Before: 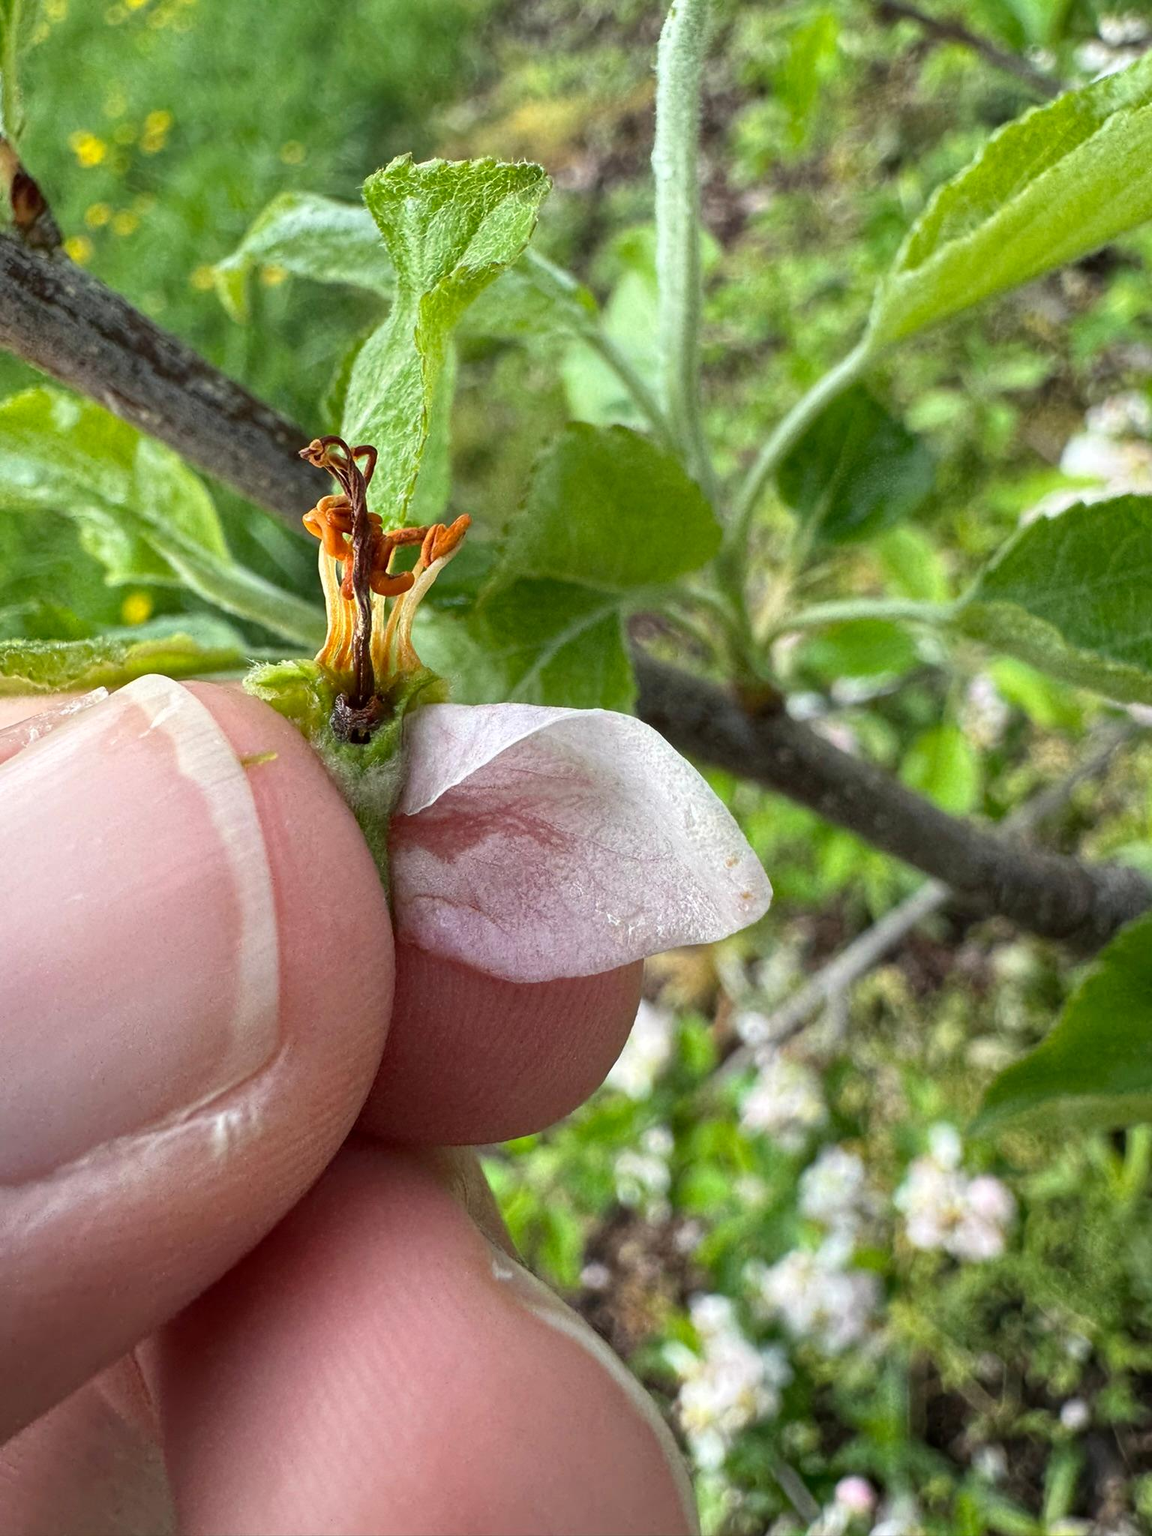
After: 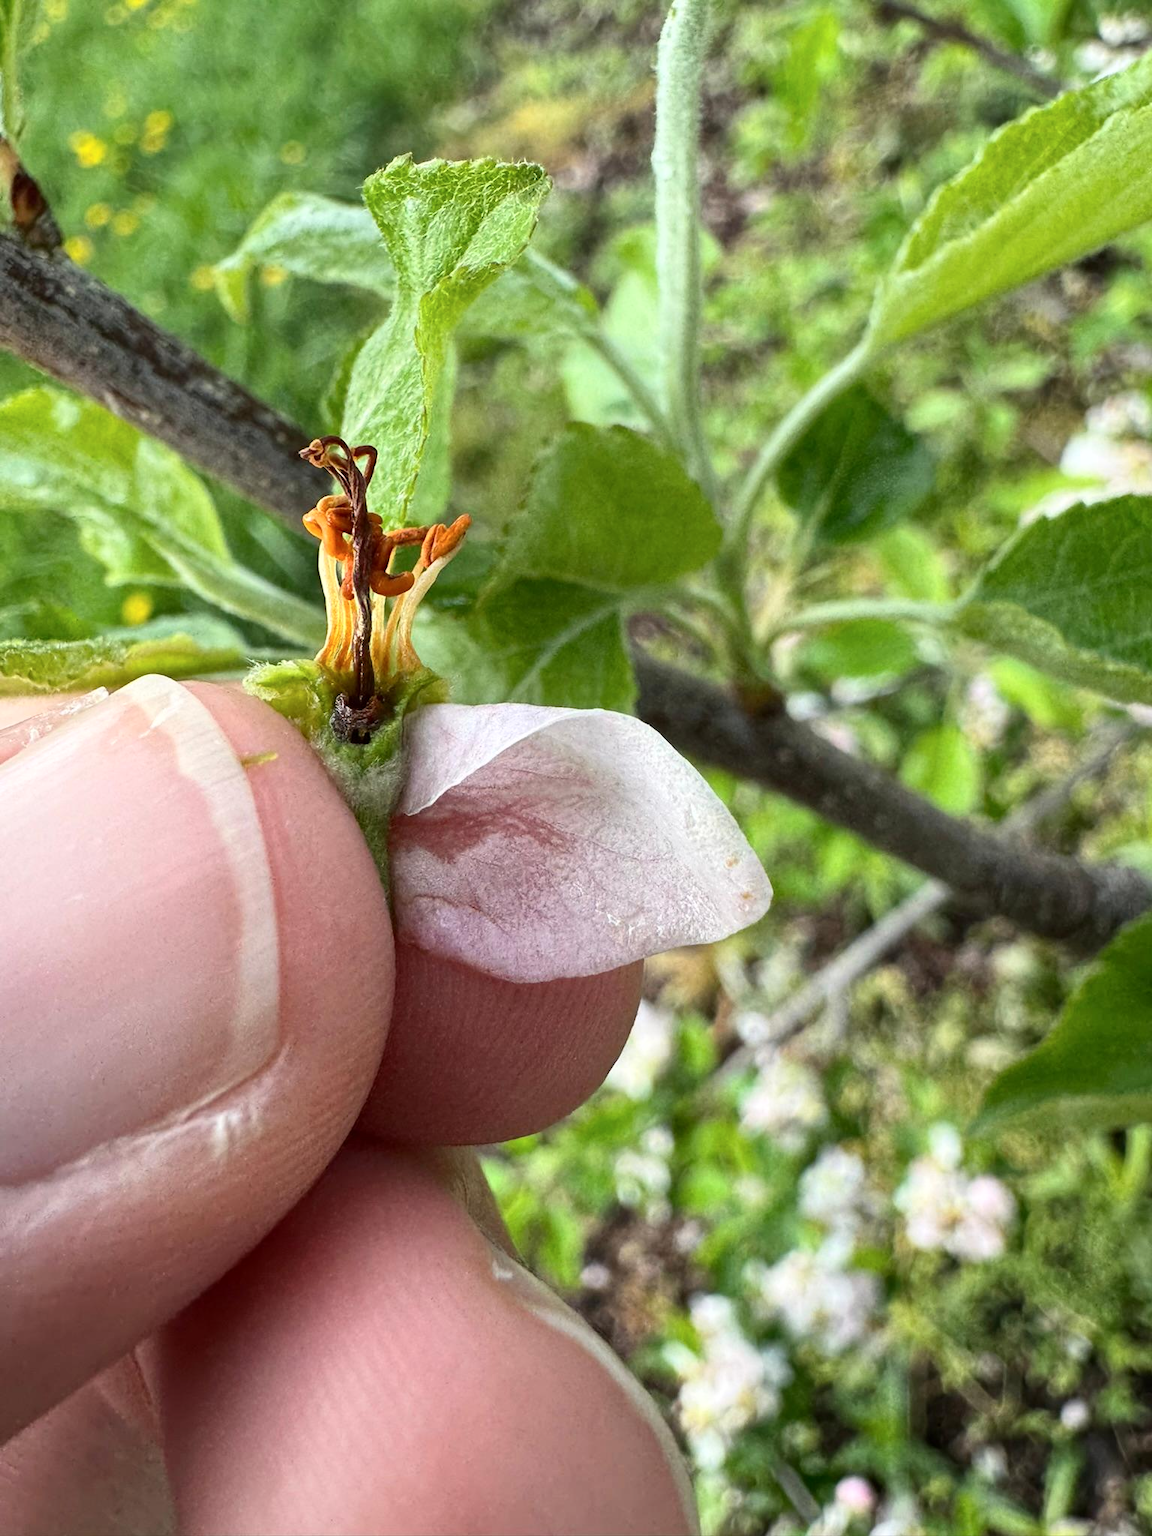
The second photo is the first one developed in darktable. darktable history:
contrast brightness saturation: contrast 0.148, brightness 0.048
